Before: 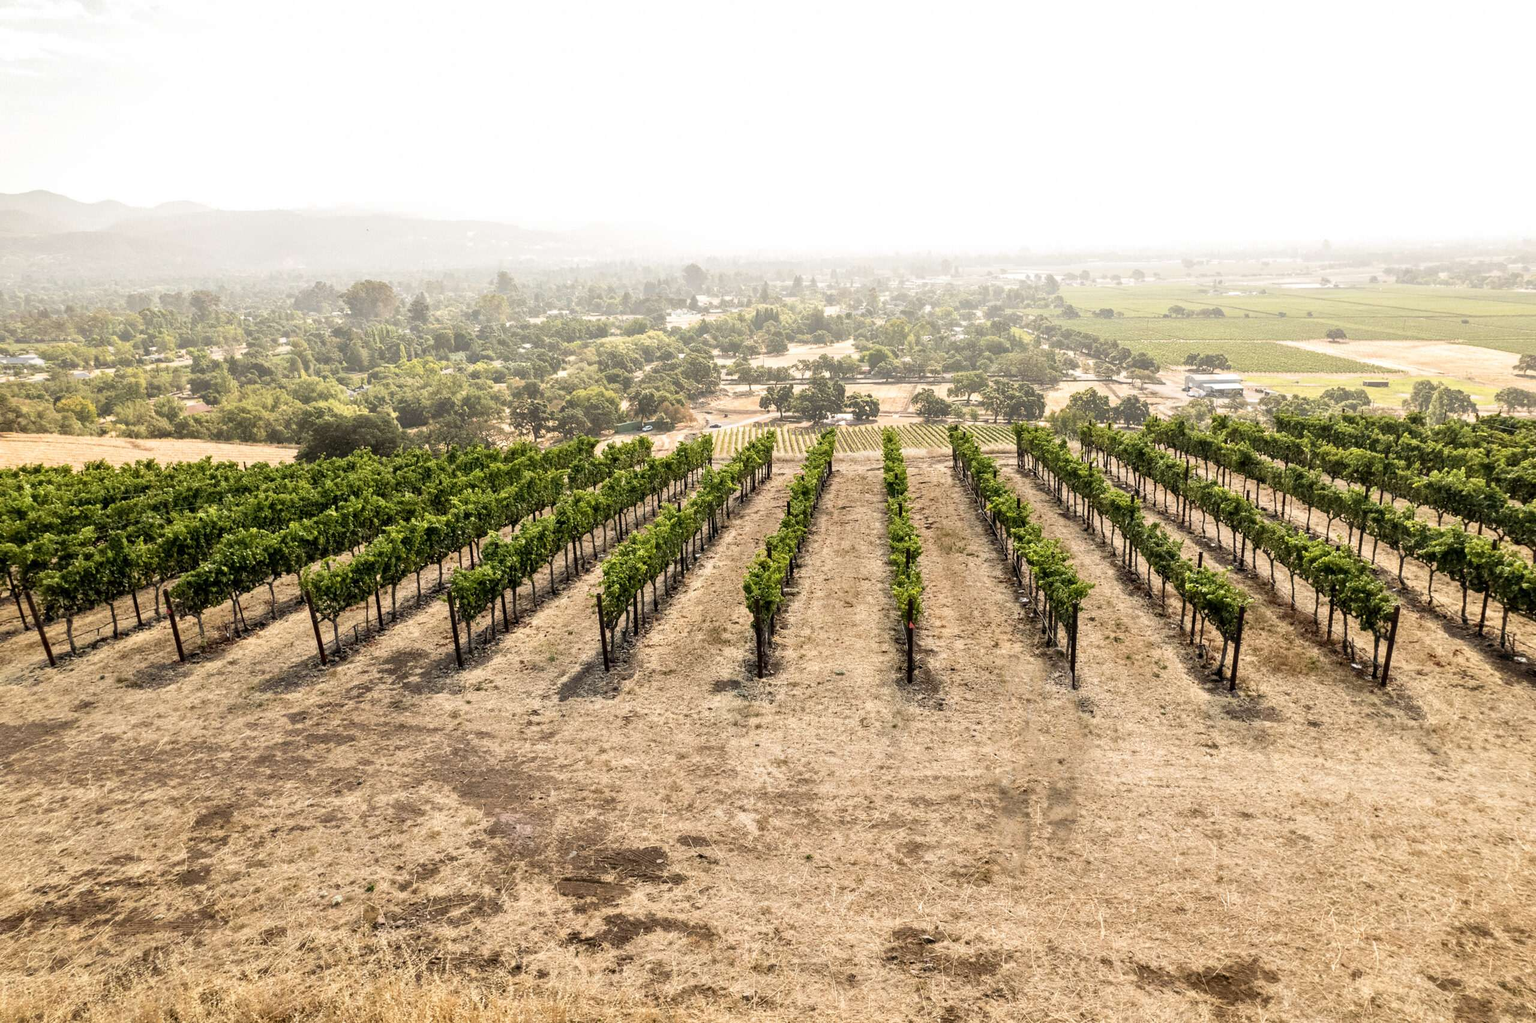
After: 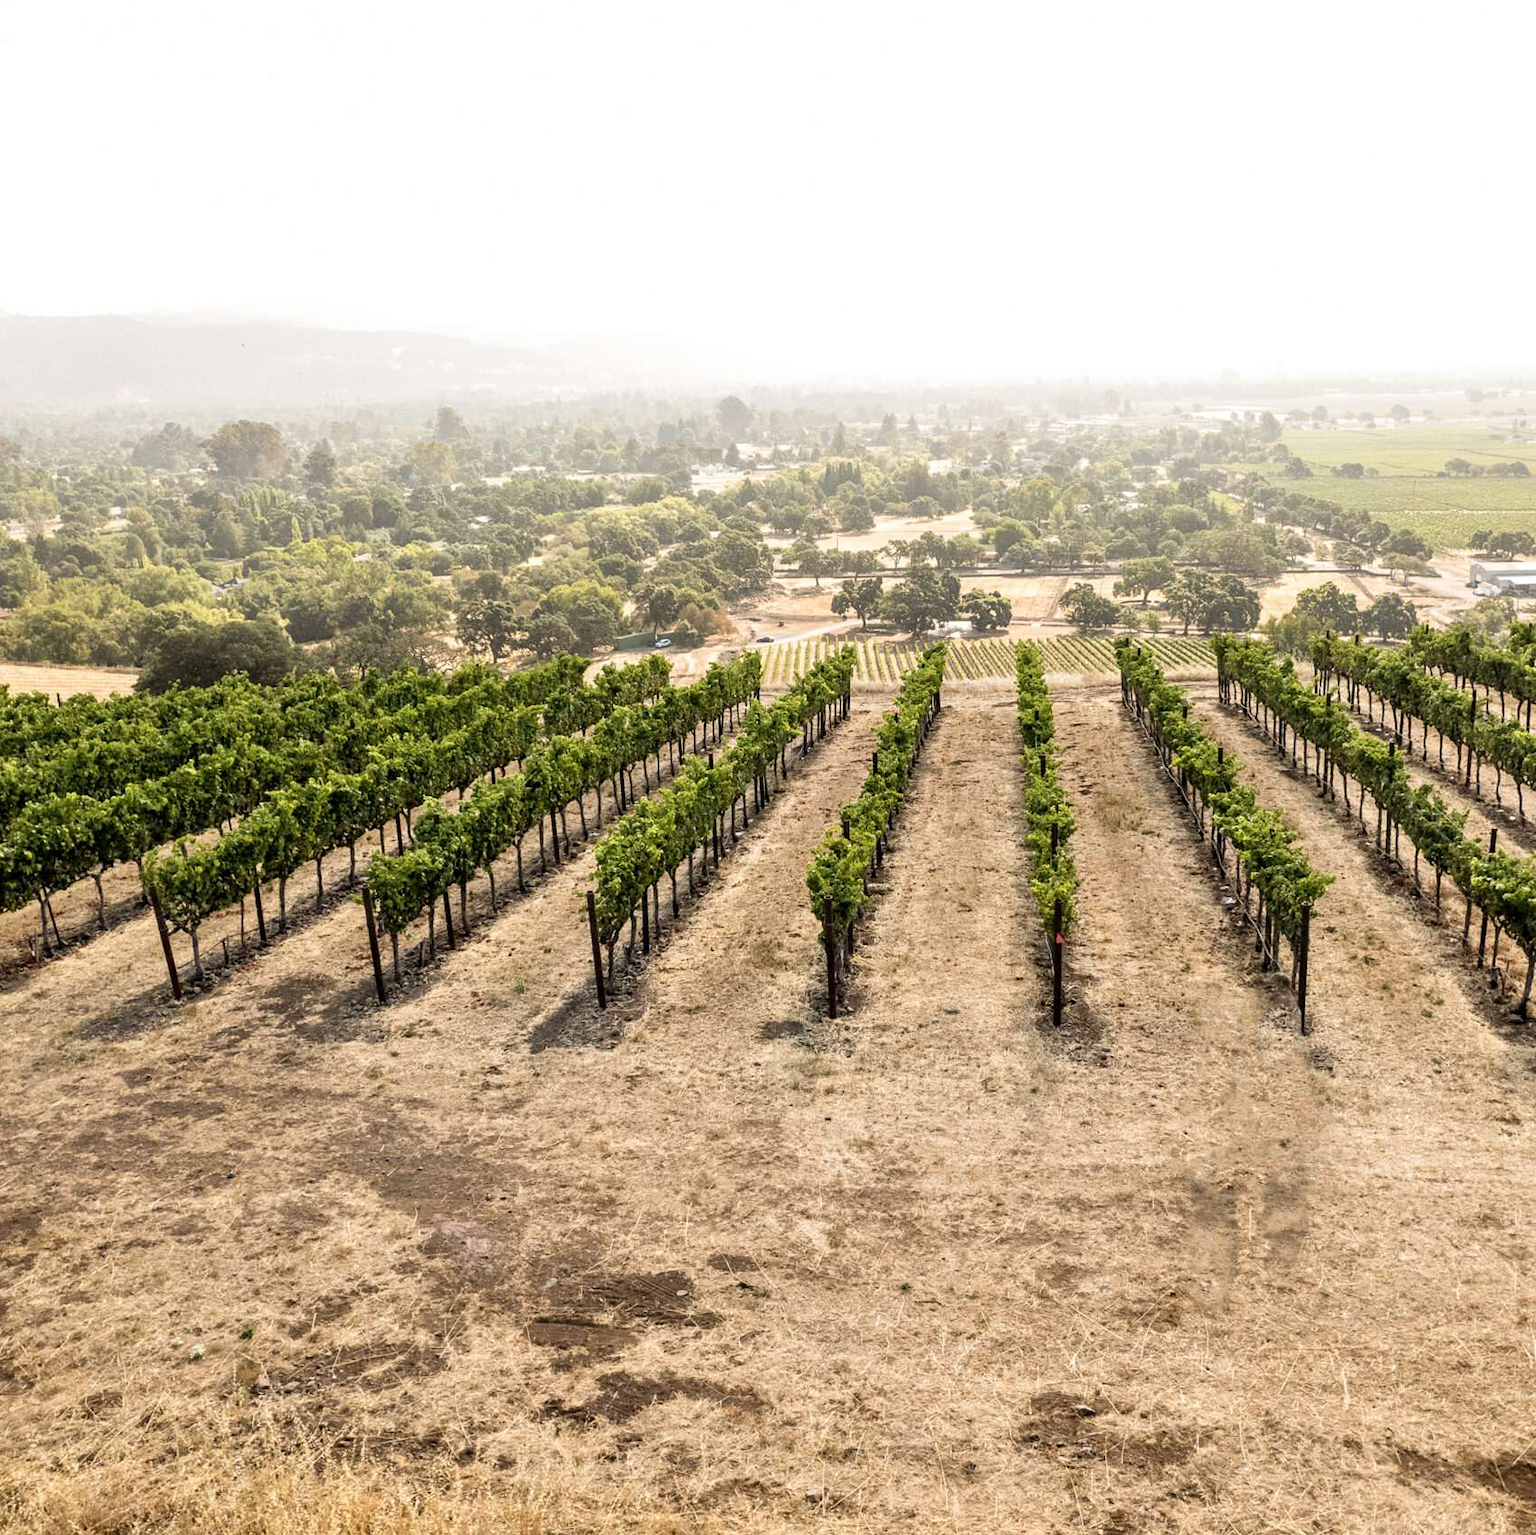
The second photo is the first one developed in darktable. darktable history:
crop and rotate: left 13.422%, right 19.944%
